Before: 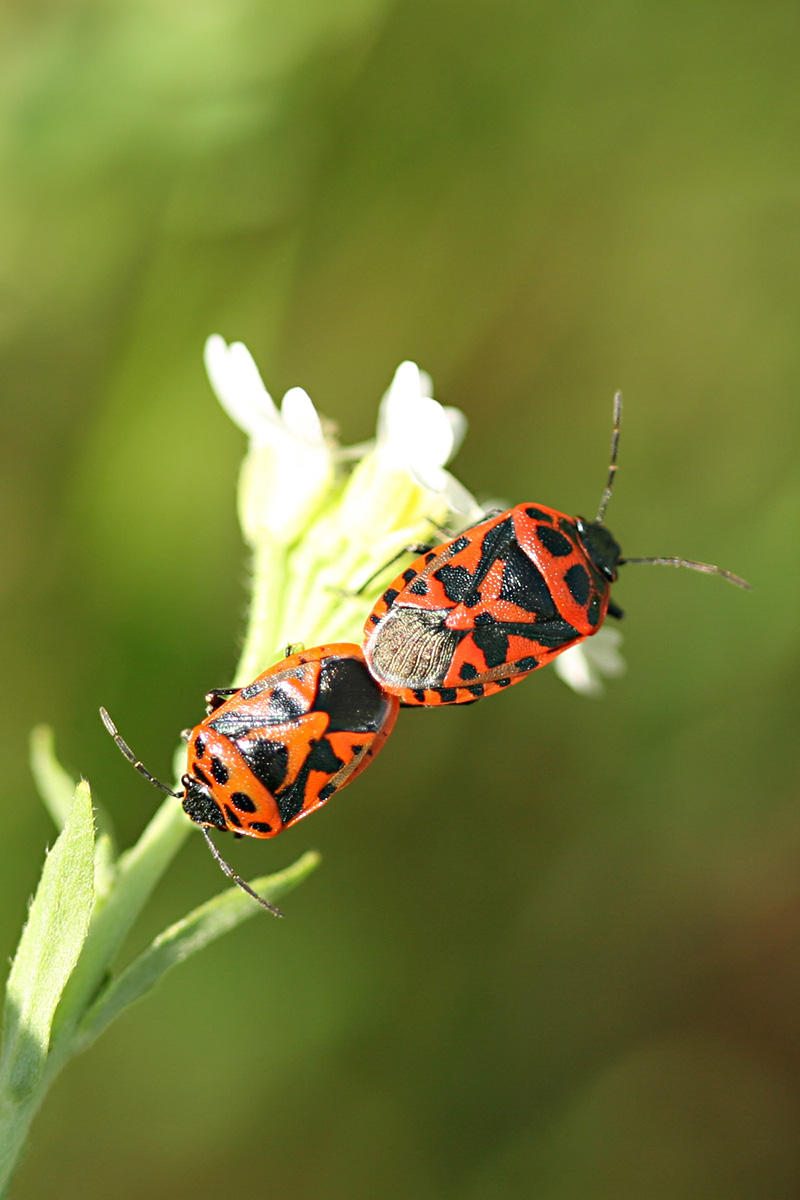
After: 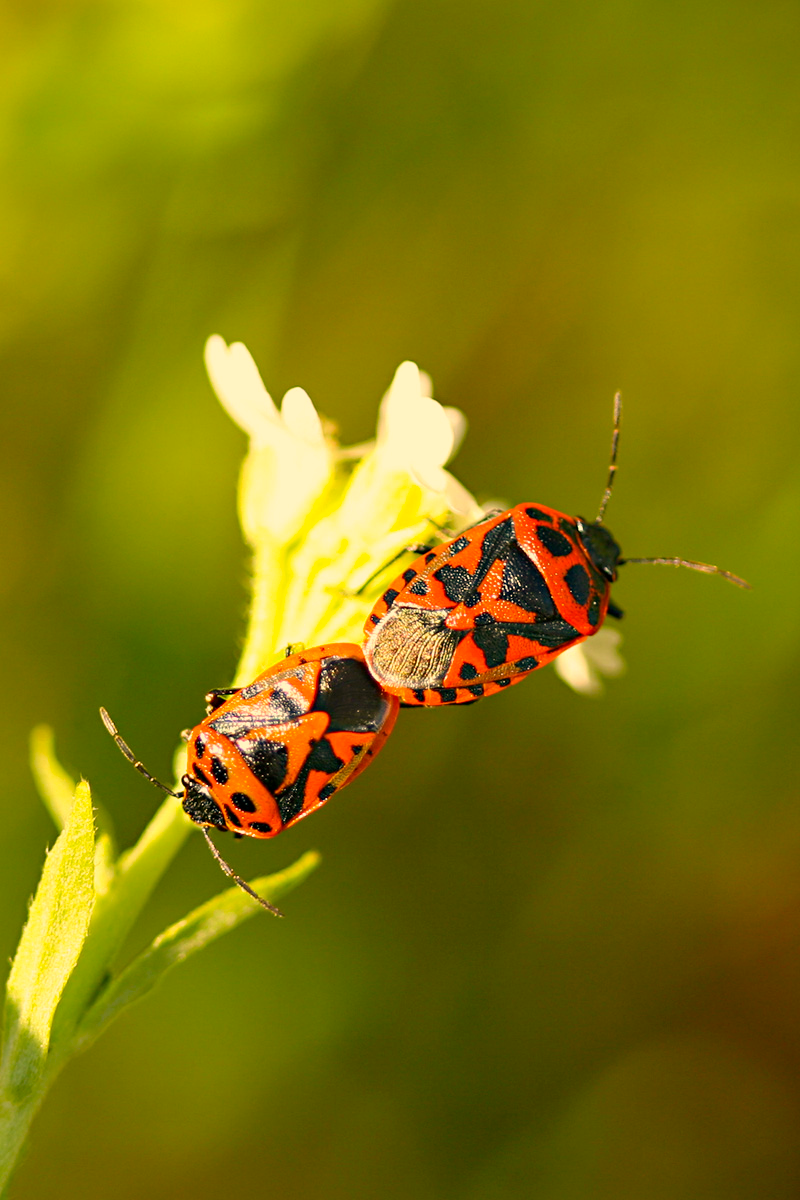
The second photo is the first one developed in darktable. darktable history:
color correction: highlights a* 15, highlights b* 31.55
color balance rgb: perceptual saturation grading › global saturation 20%, global vibrance 20%
